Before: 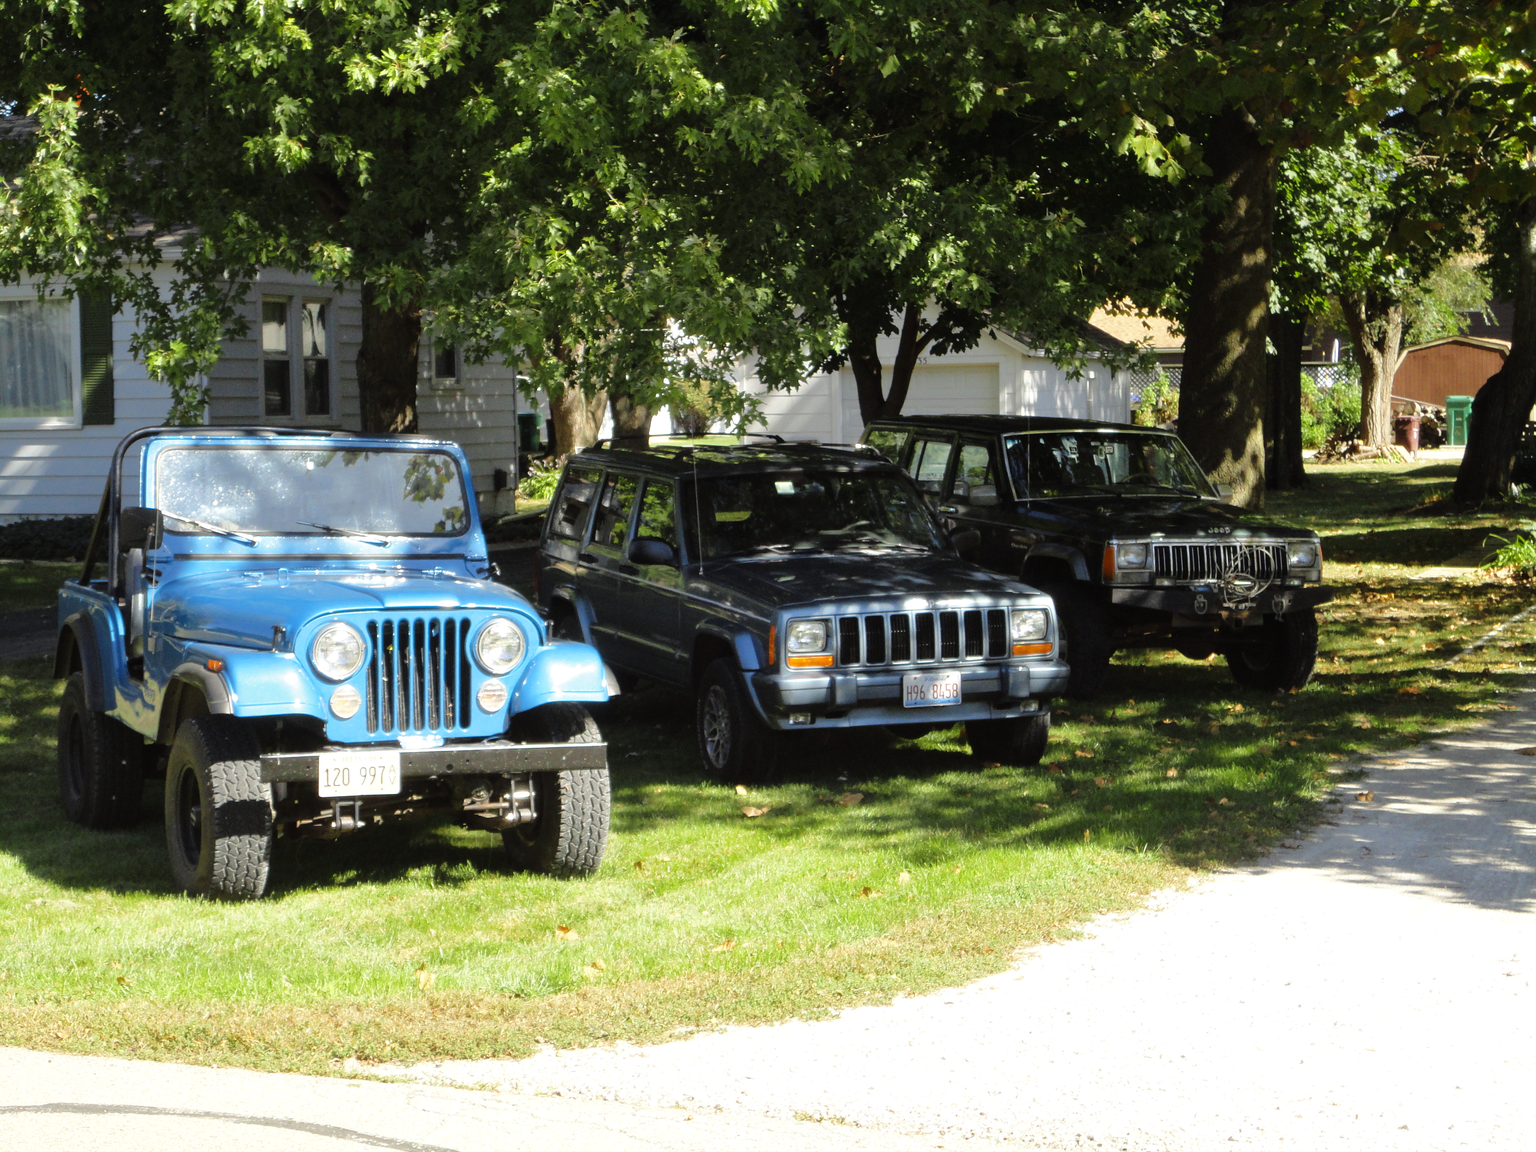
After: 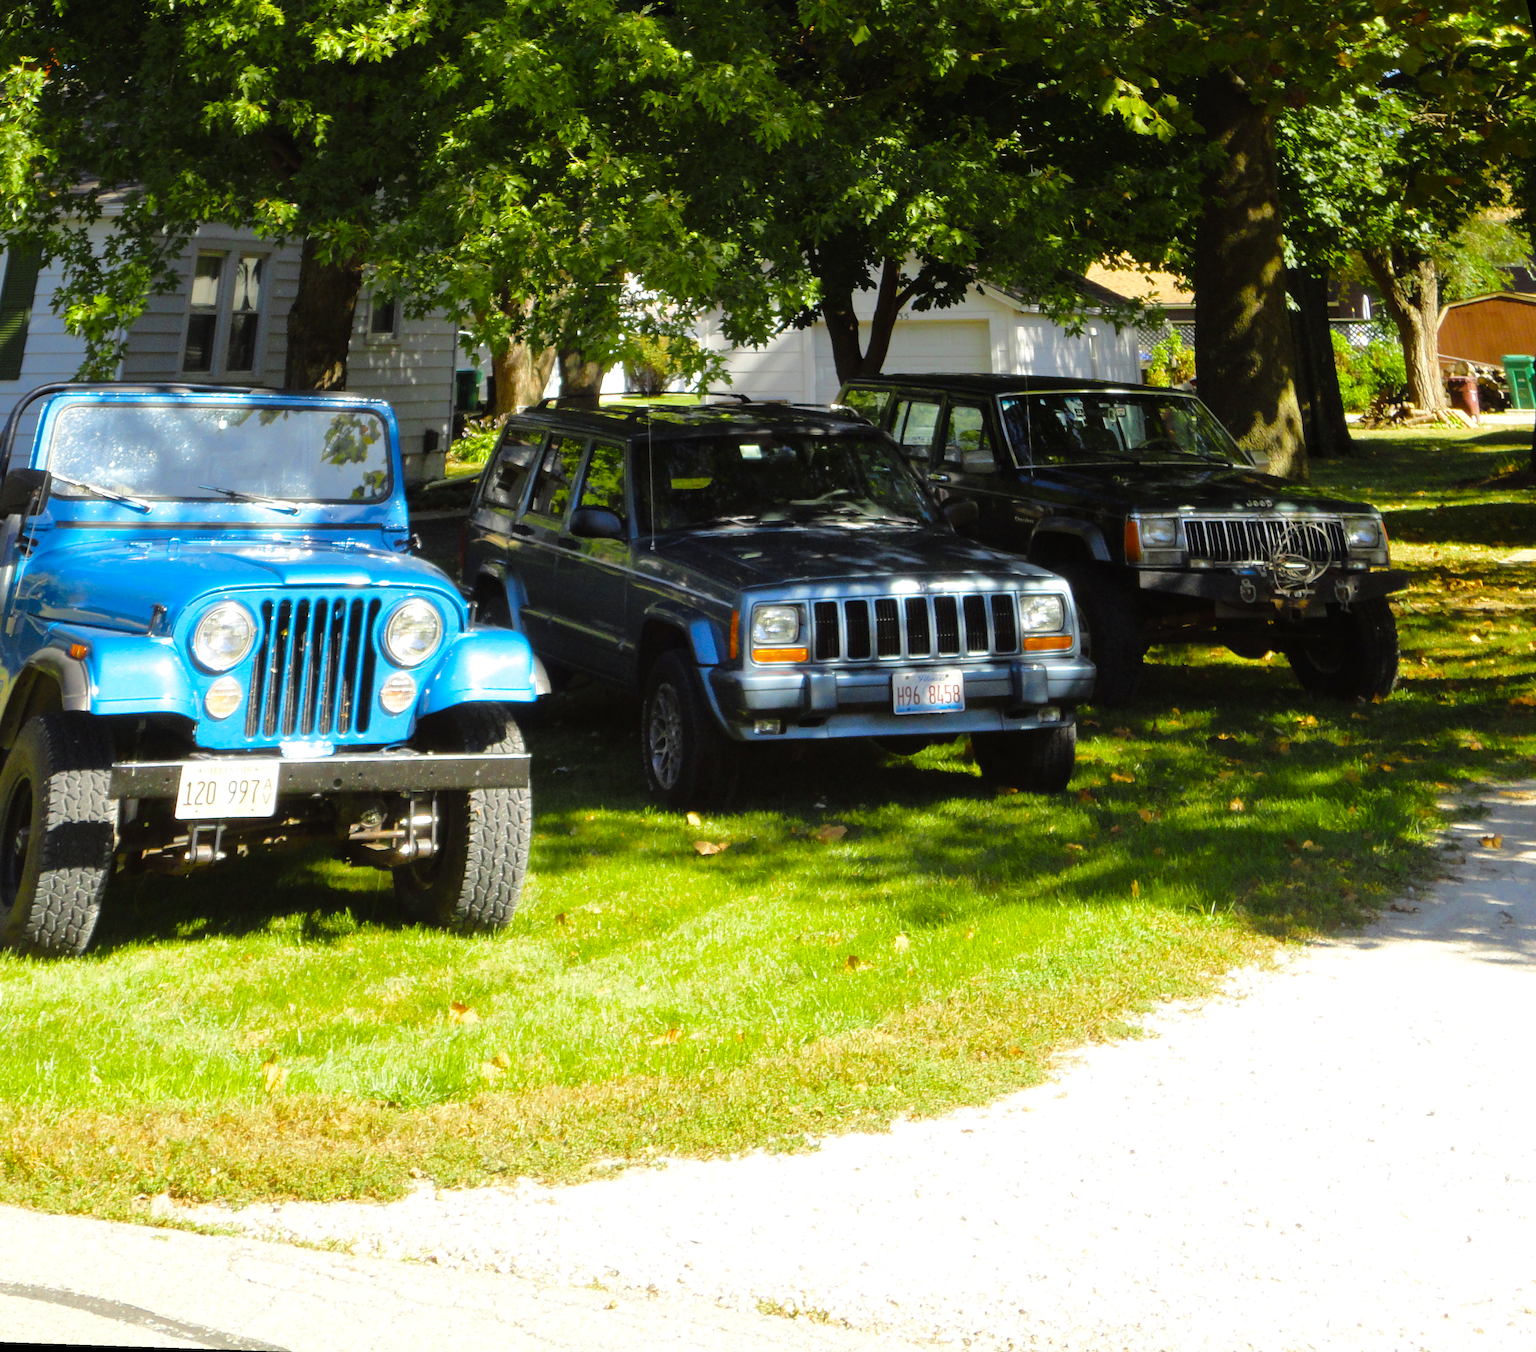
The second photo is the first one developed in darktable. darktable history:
rotate and perspective: rotation 0.72°, lens shift (vertical) -0.352, lens shift (horizontal) -0.051, crop left 0.152, crop right 0.859, crop top 0.019, crop bottom 0.964
color balance rgb: linear chroma grading › global chroma 10%, perceptual saturation grading › global saturation 30%, global vibrance 10%
